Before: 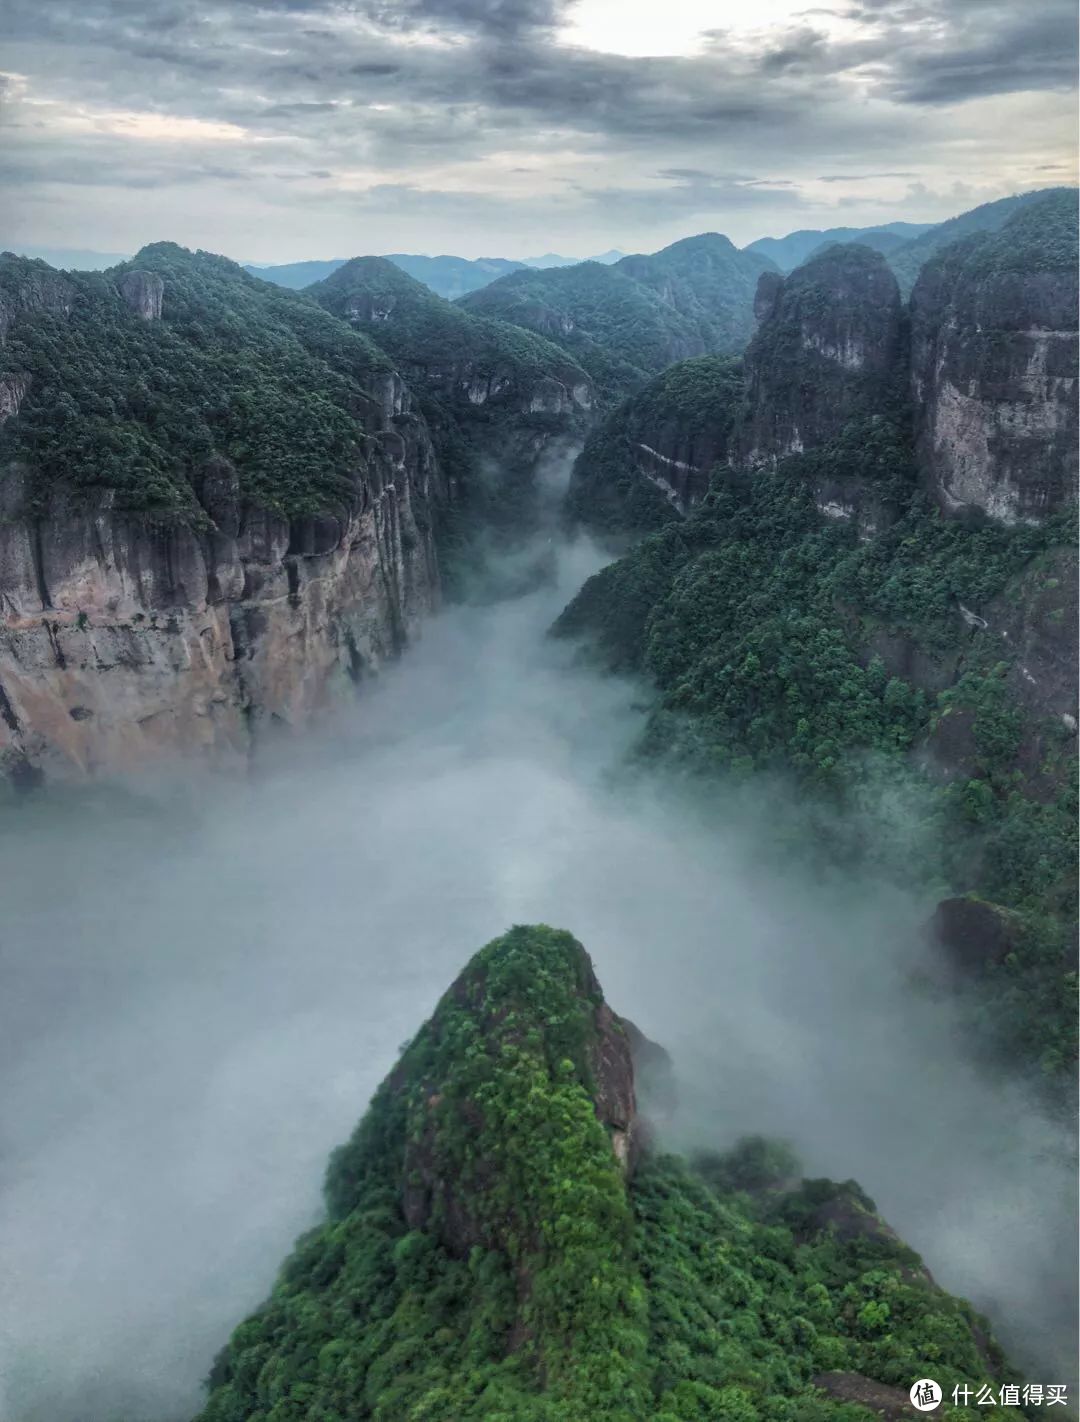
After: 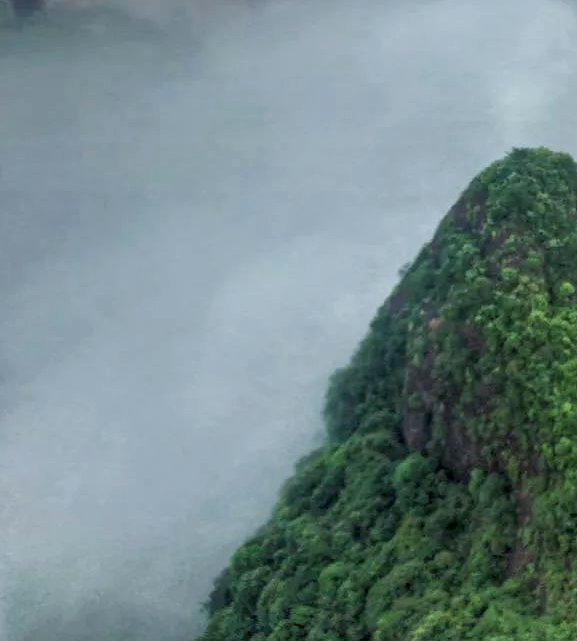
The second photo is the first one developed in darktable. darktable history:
exposure: compensate exposure bias true, compensate highlight preservation false
local contrast: on, module defaults
crop and rotate: top 54.755%, right 46.566%, bottom 0.132%
levels: levels [0, 0.478, 1]
